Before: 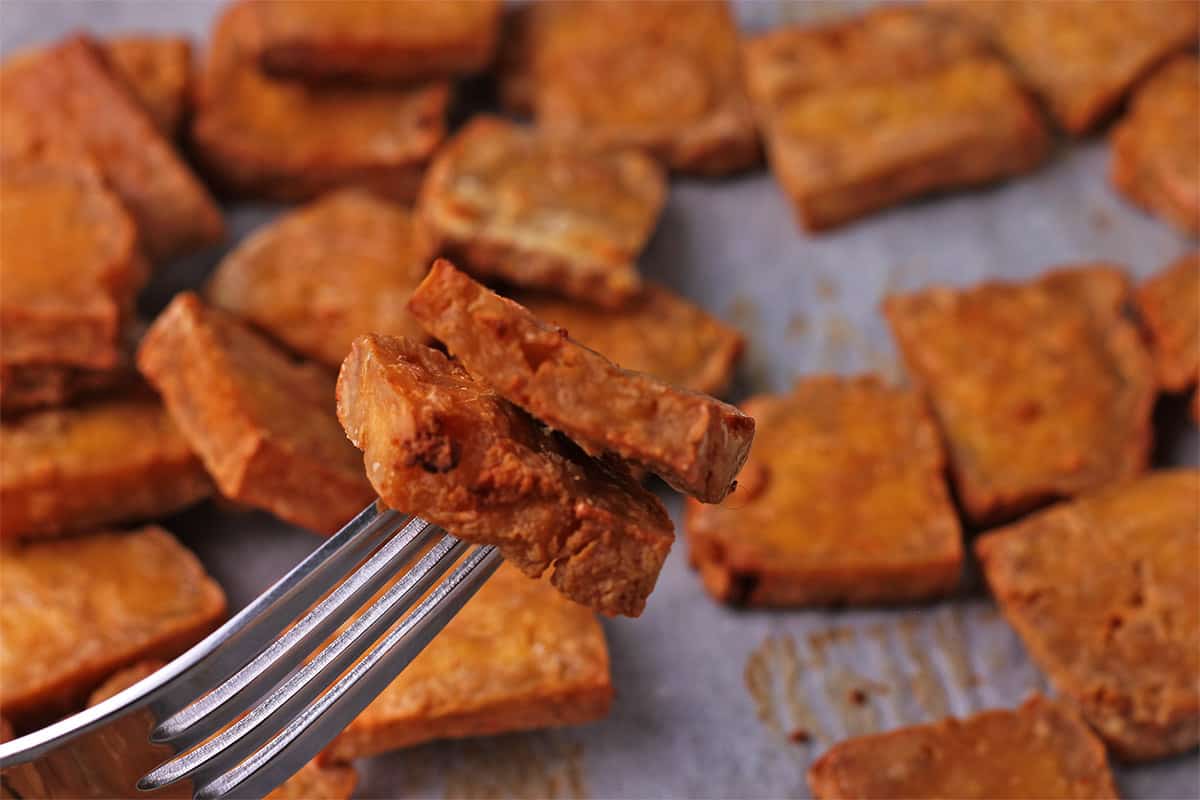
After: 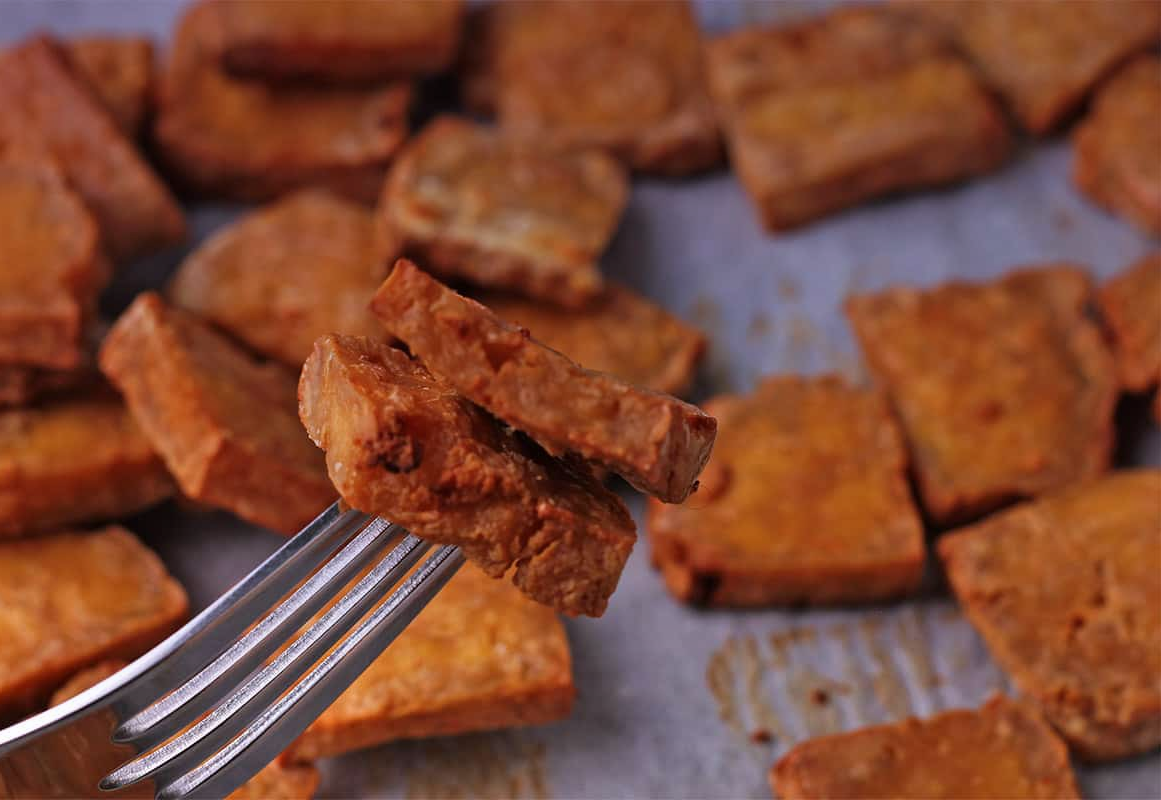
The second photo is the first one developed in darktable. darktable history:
graduated density: hue 238.83°, saturation 50%
crop and rotate: left 3.238%
